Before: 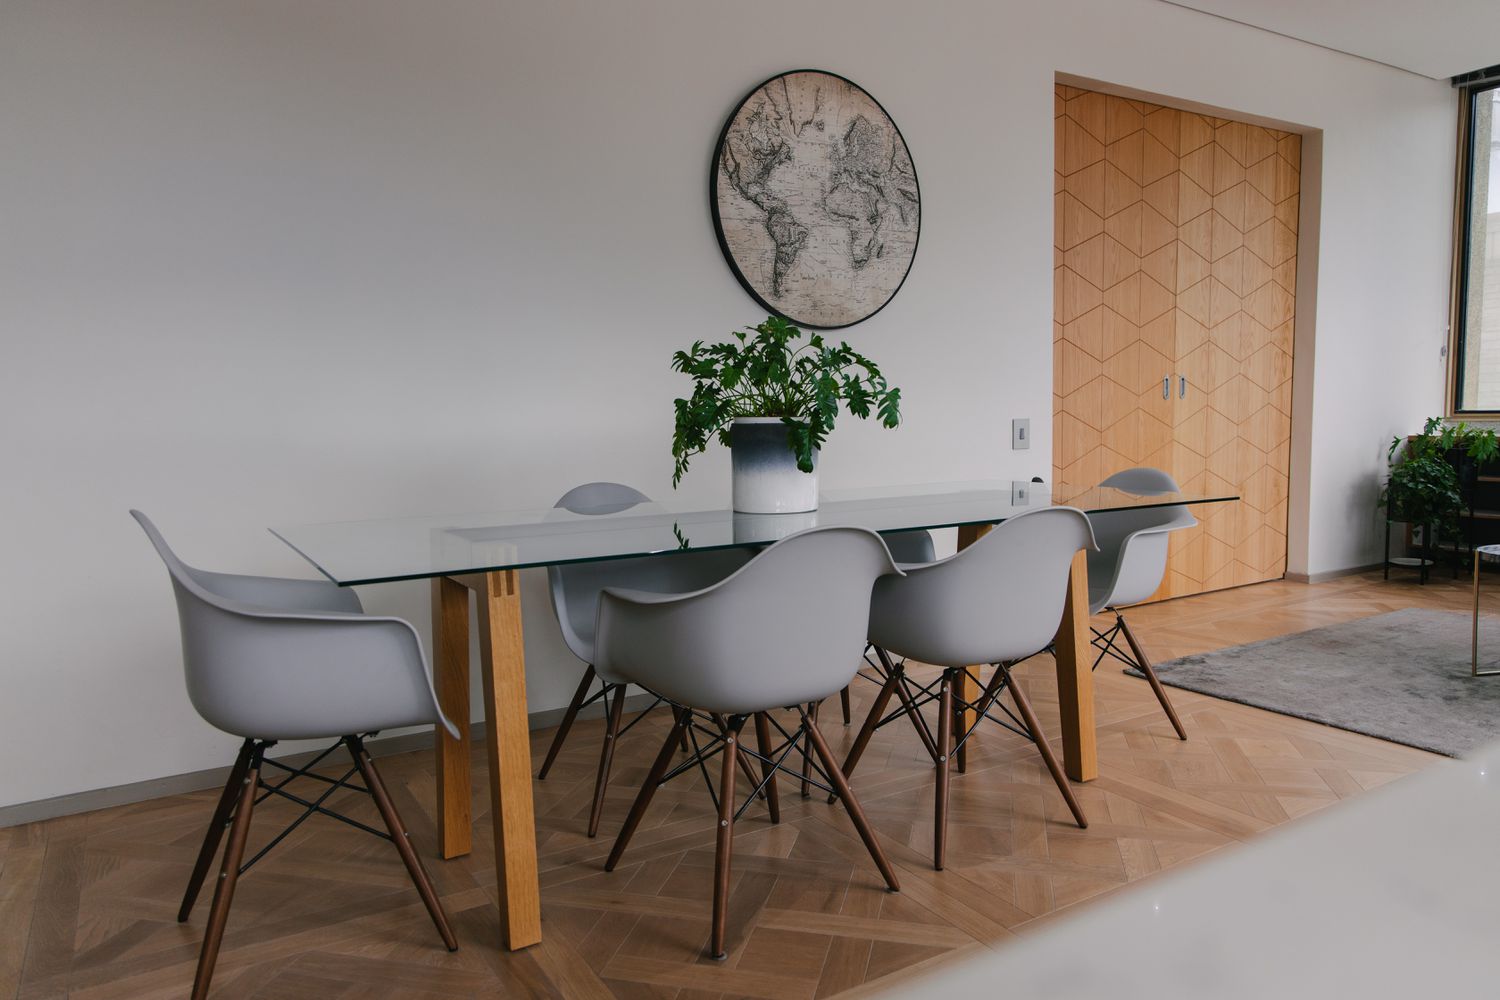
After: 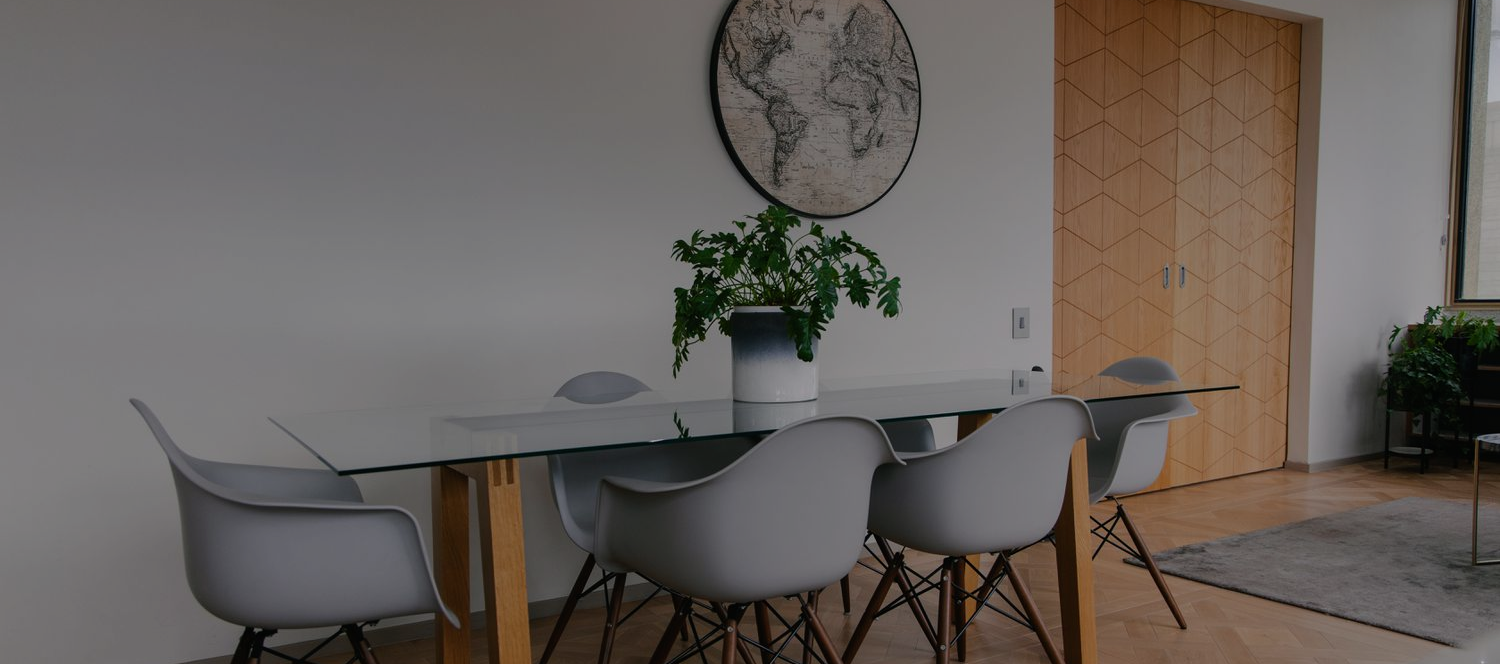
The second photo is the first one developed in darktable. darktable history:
crop: top 11.169%, bottom 22.416%
exposure: exposure -0.981 EV, compensate highlight preservation false
